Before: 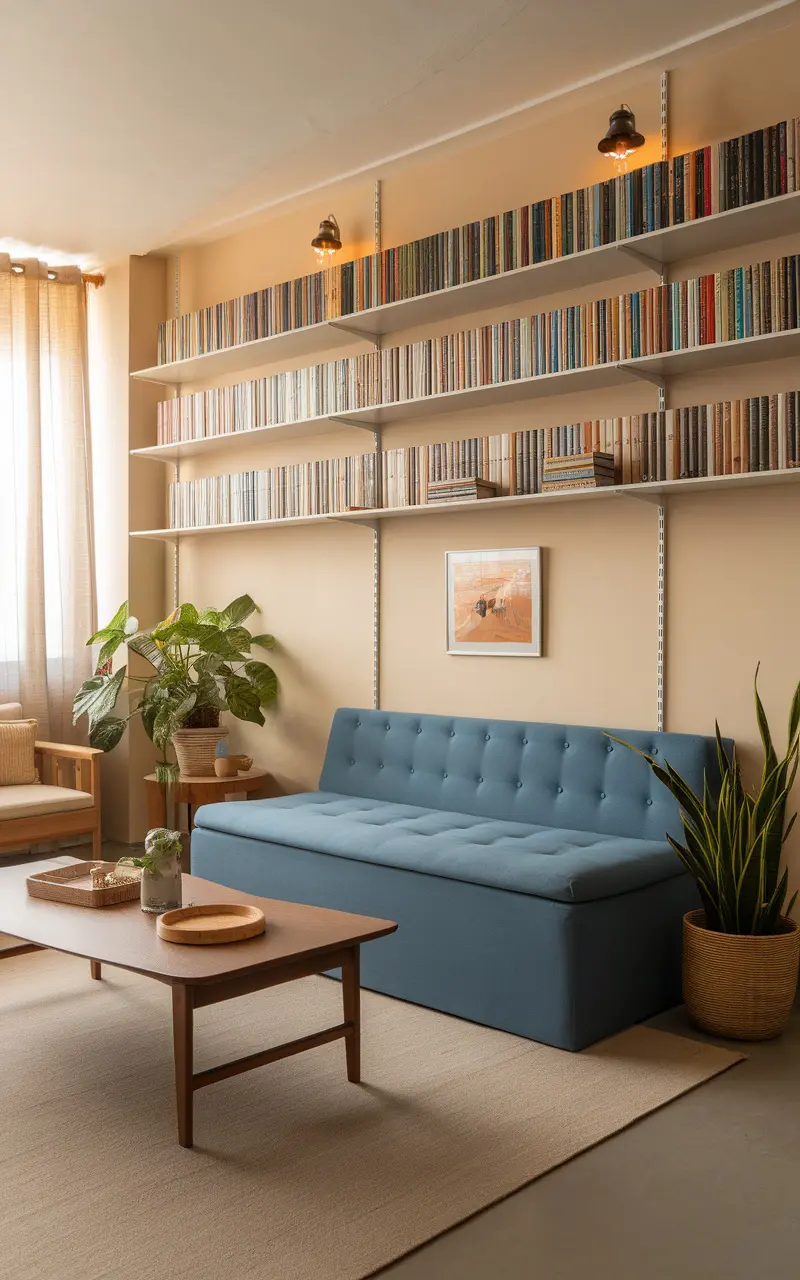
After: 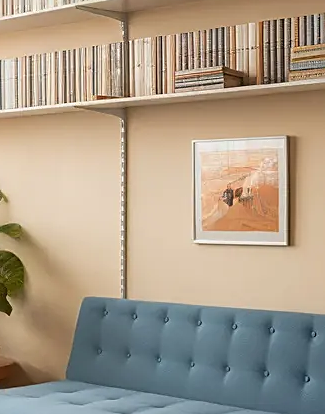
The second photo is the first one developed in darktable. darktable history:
sharpen: on, module defaults
crop: left 31.674%, top 32.136%, right 27.621%, bottom 35.46%
